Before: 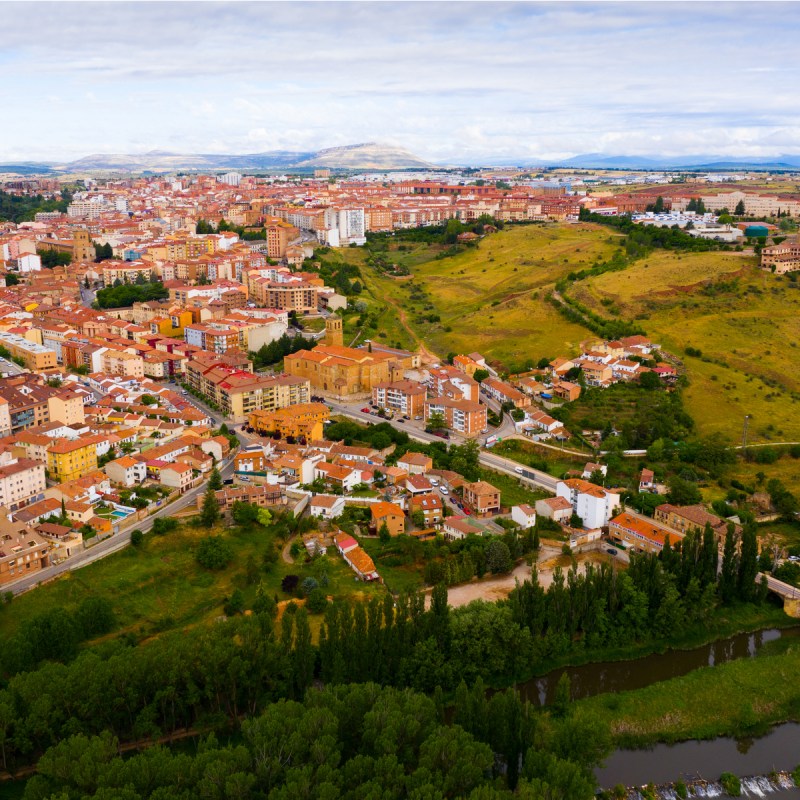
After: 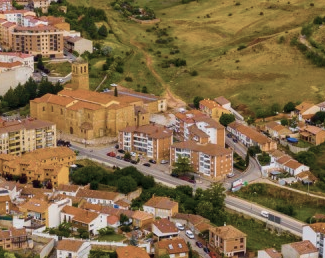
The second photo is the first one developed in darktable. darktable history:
crop: left 31.839%, top 32.058%, right 27.485%, bottom 35.69%
local contrast: detail 114%
color balance rgb: shadows lift › chroma 2.987%, shadows lift › hue 281.58°, power › hue 329.41°, linear chroma grading › global chroma 14.501%, perceptual saturation grading › global saturation 0.213%, global vibrance 40.409%
color correction: highlights b* 0.02, saturation 0.542
exposure: exposure -0.145 EV, compensate exposure bias true, compensate highlight preservation false
